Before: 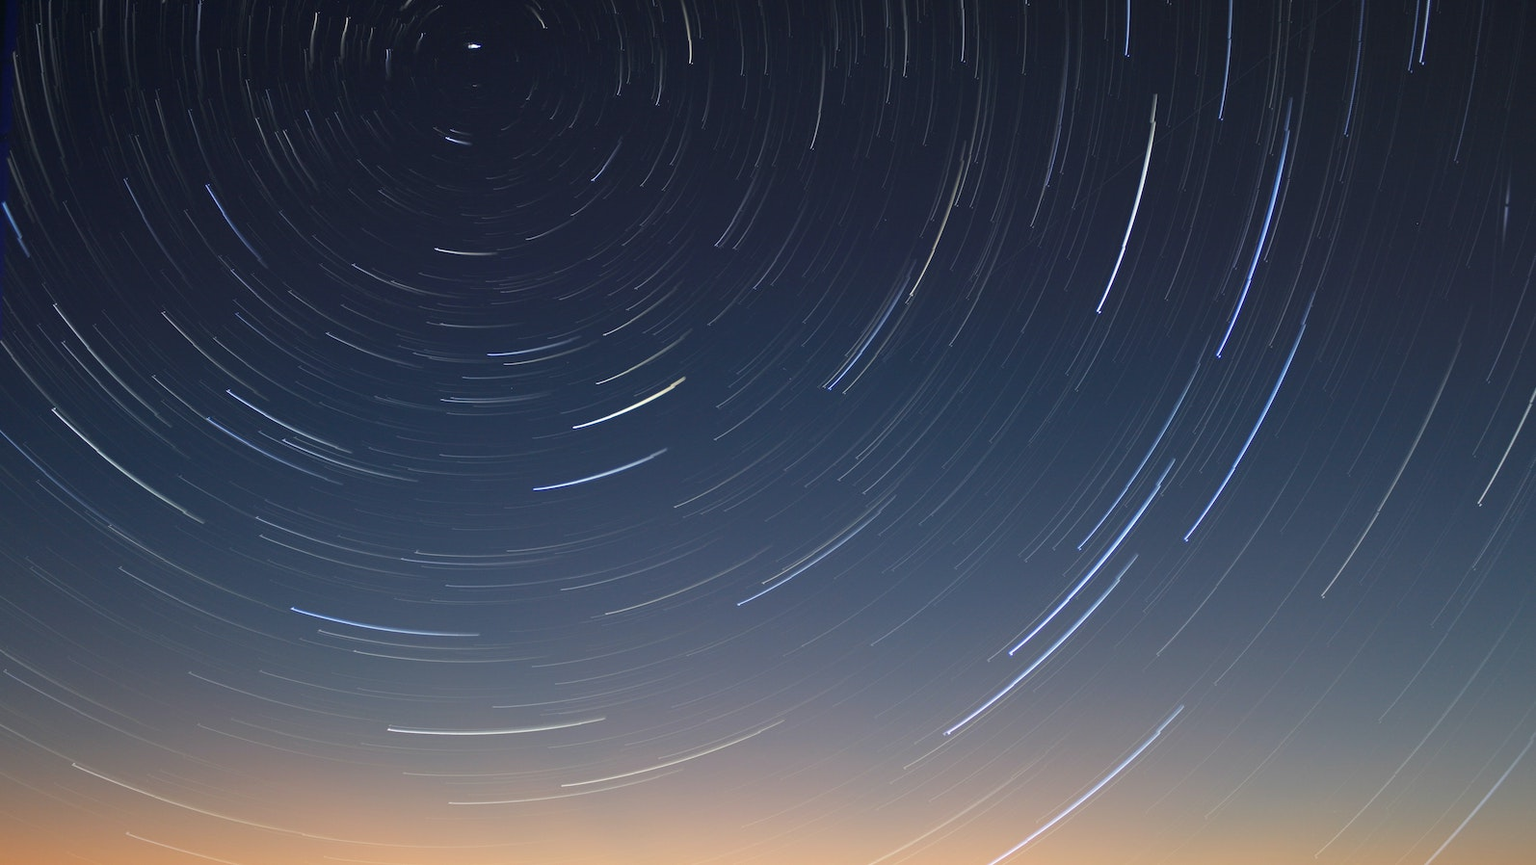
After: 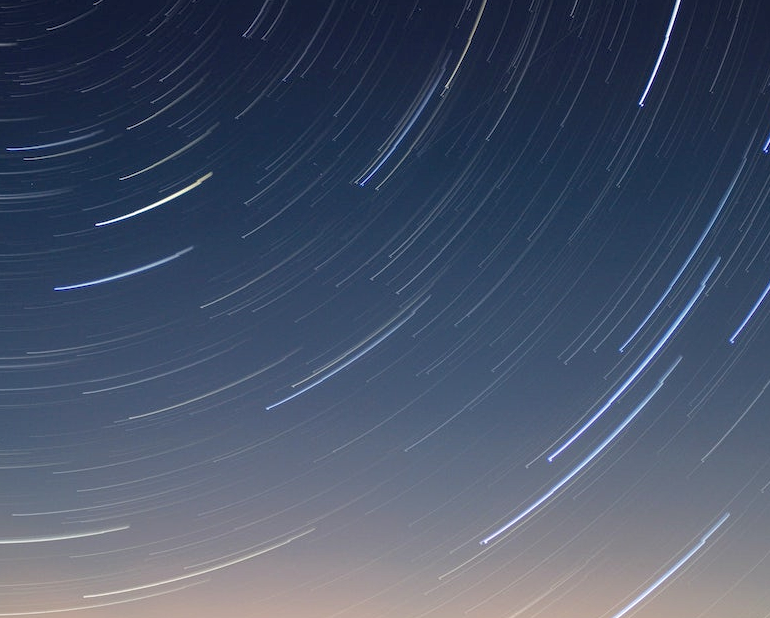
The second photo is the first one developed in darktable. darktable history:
crop: left 31.307%, top 24.484%, right 20.354%, bottom 6.629%
contrast equalizer: y [[0.5, 0.486, 0.447, 0.446, 0.489, 0.5], [0.5 ×6], [0.5 ×6], [0 ×6], [0 ×6]]
exposure: black level correction 0.007, exposure 0.156 EV, compensate highlight preservation false
local contrast: highlights 93%, shadows 87%, detail 160%, midtone range 0.2
